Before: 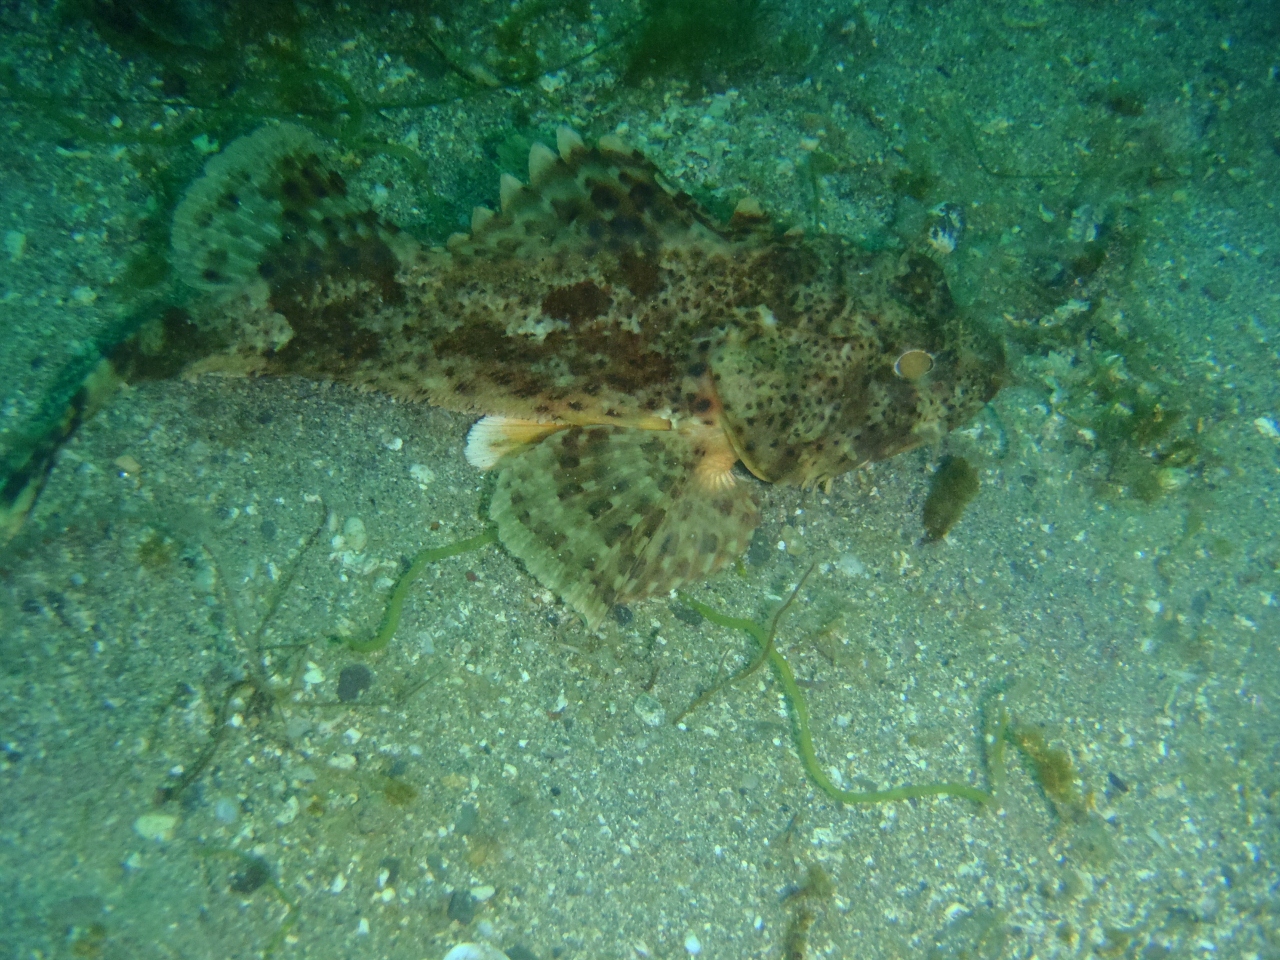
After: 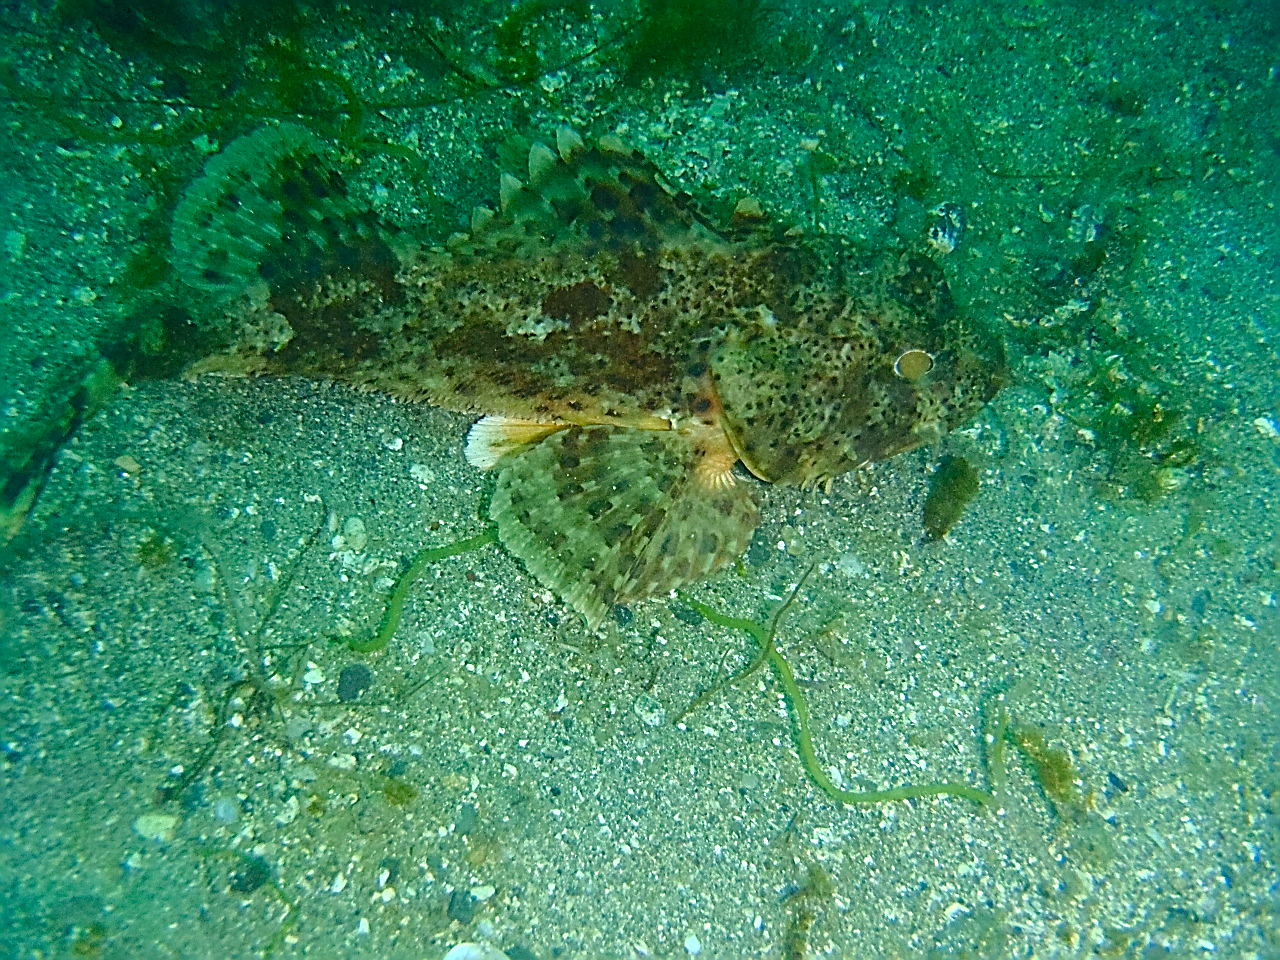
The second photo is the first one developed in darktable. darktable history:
sharpen: amount 1.991
exposure: black level correction -0.004, exposure 0.058 EV, compensate highlight preservation false
color balance rgb: power › chroma 0.515%, power › hue 214.86°, highlights gain › luminance 14.766%, perceptual saturation grading › global saturation 0.438%, perceptual saturation grading › mid-tones 6.349%, perceptual saturation grading › shadows 72.111%
